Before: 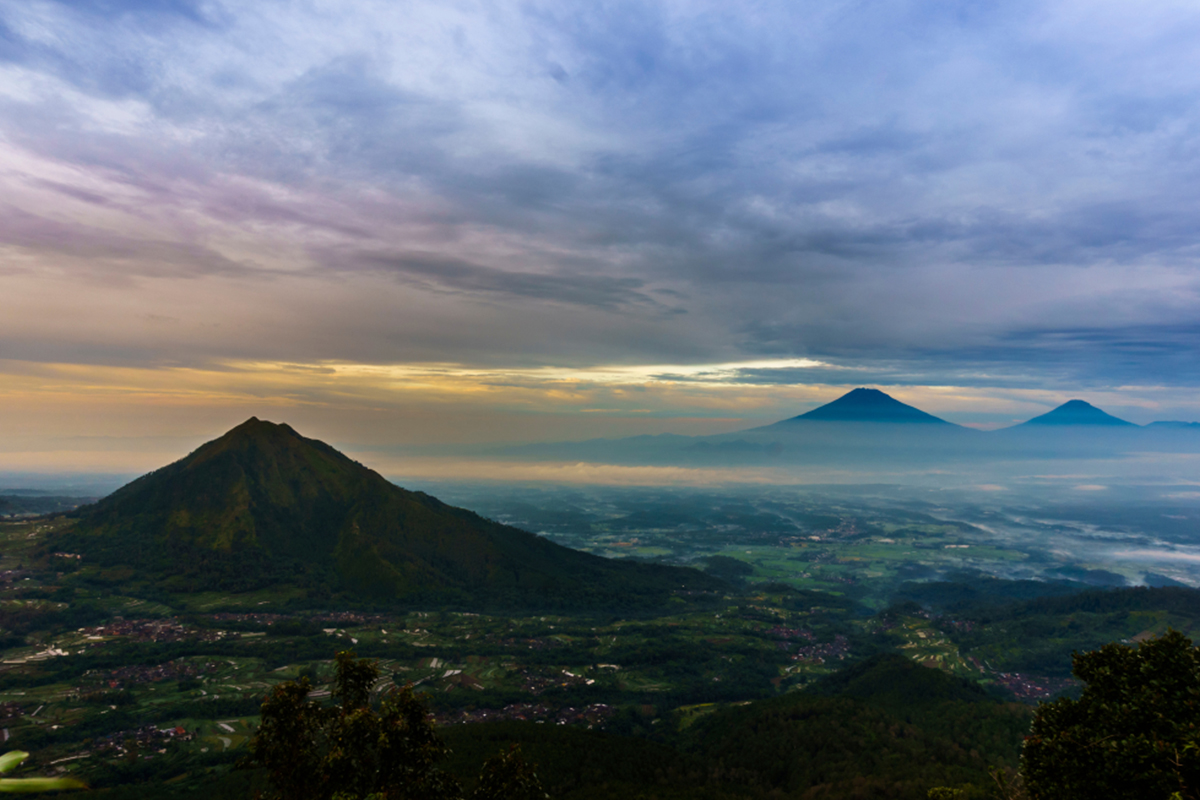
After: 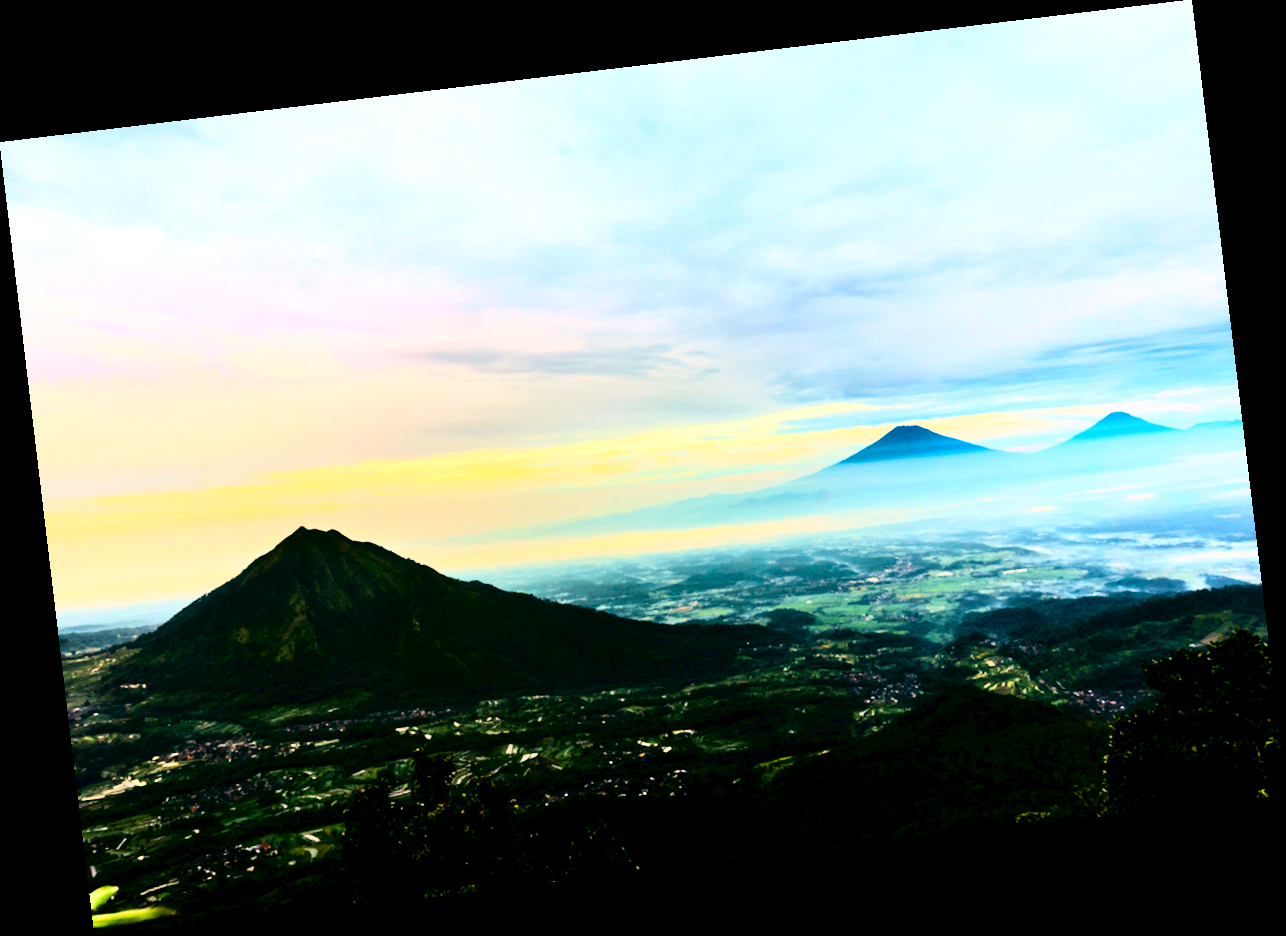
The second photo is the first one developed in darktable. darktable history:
exposure: black level correction 0.008, exposure 0.979 EV, compensate highlight preservation false
rotate and perspective: rotation -6.83°, automatic cropping off
color correction: highlights a* -0.482, highlights b* 9.48, shadows a* -9.48, shadows b* 0.803
rgb curve: curves: ch0 [(0, 0) (0.21, 0.15) (0.24, 0.21) (0.5, 0.75) (0.75, 0.96) (0.89, 0.99) (1, 1)]; ch1 [(0, 0.02) (0.21, 0.13) (0.25, 0.2) (0.5, 0.67) (0.75, 0.9) (0.89, 0.97) (1, 1)]; ch2 [(0, 0.02) (0.21, 0.13) (0.25, 0.2) (0.5, 0.67) (0.75, 0.9) (0.89, 0.97) (1, 1)], compensate middle gray true
